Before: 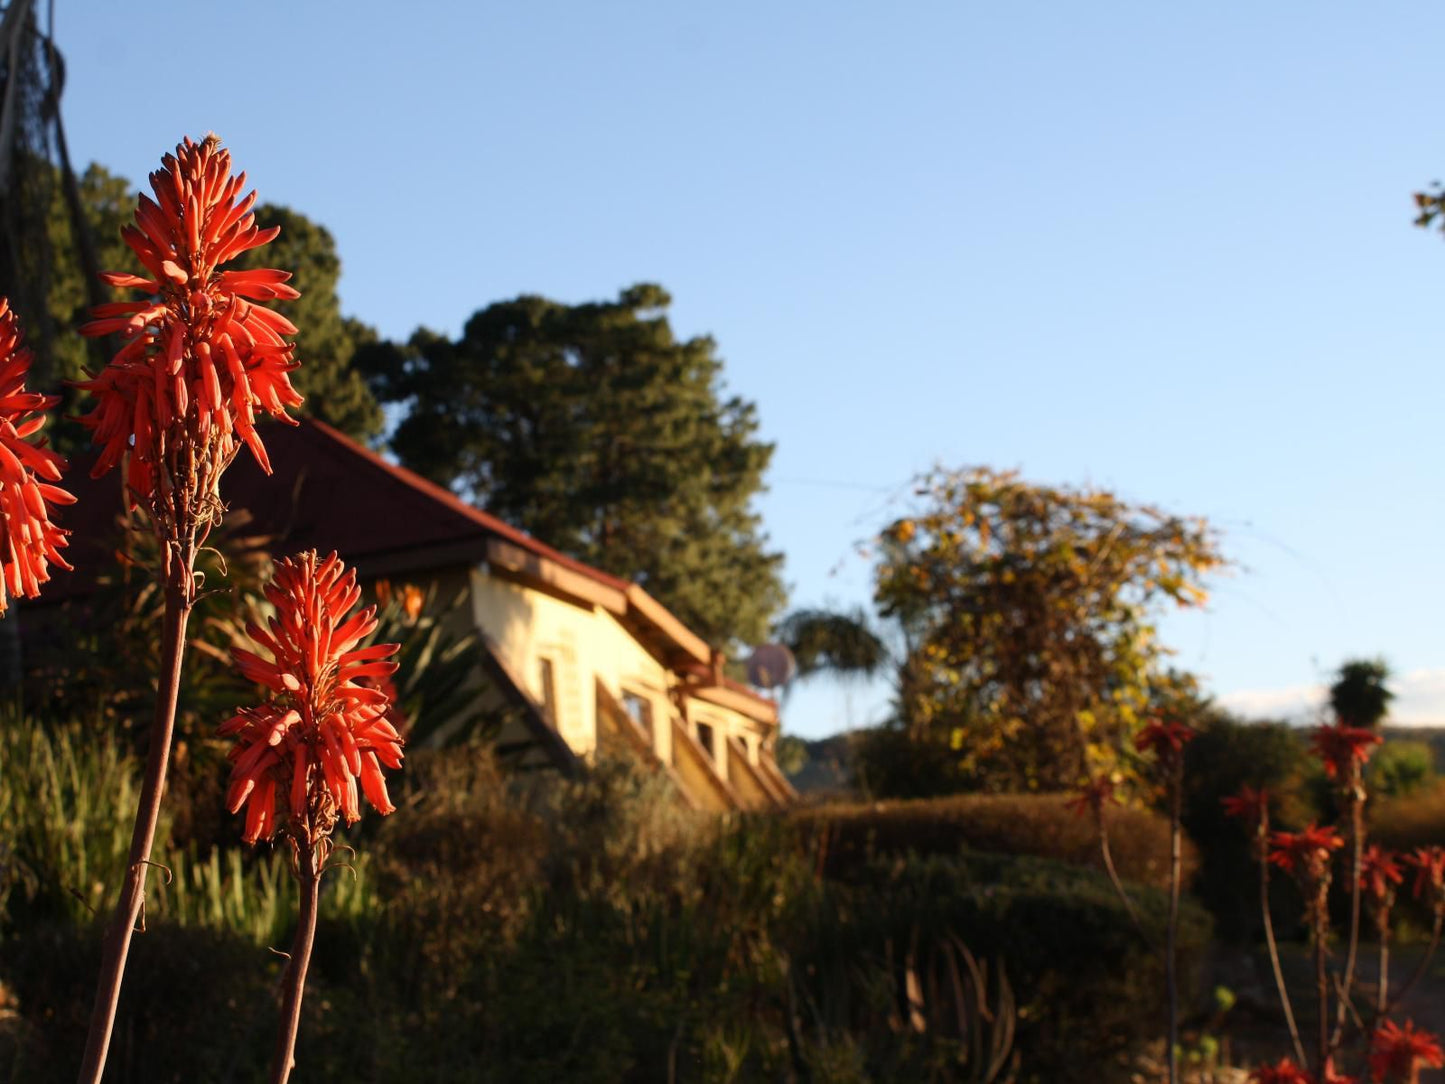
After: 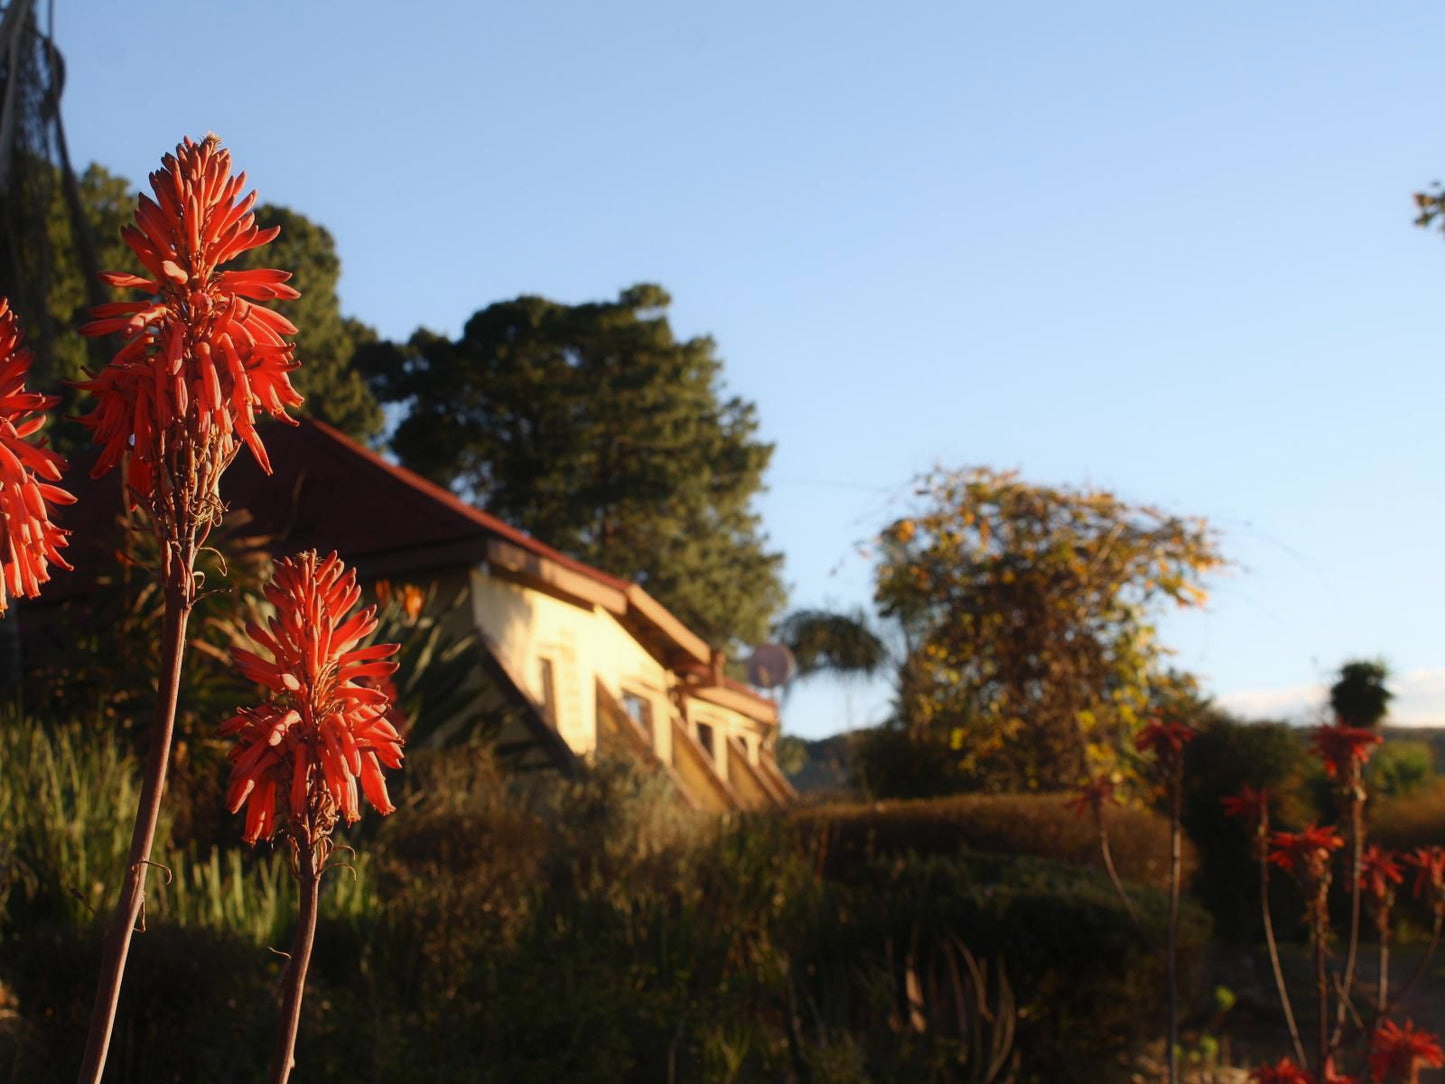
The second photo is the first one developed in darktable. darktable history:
contrast equalizer: octaves 7, y [[0.5, 0.486, 0.447, 0.446, 0.489, 0.5], [0.5 ×6], [0.5 ×6], [0 ×6], [0 ×6]]
contrast brightness saturation: saturation -0.038
